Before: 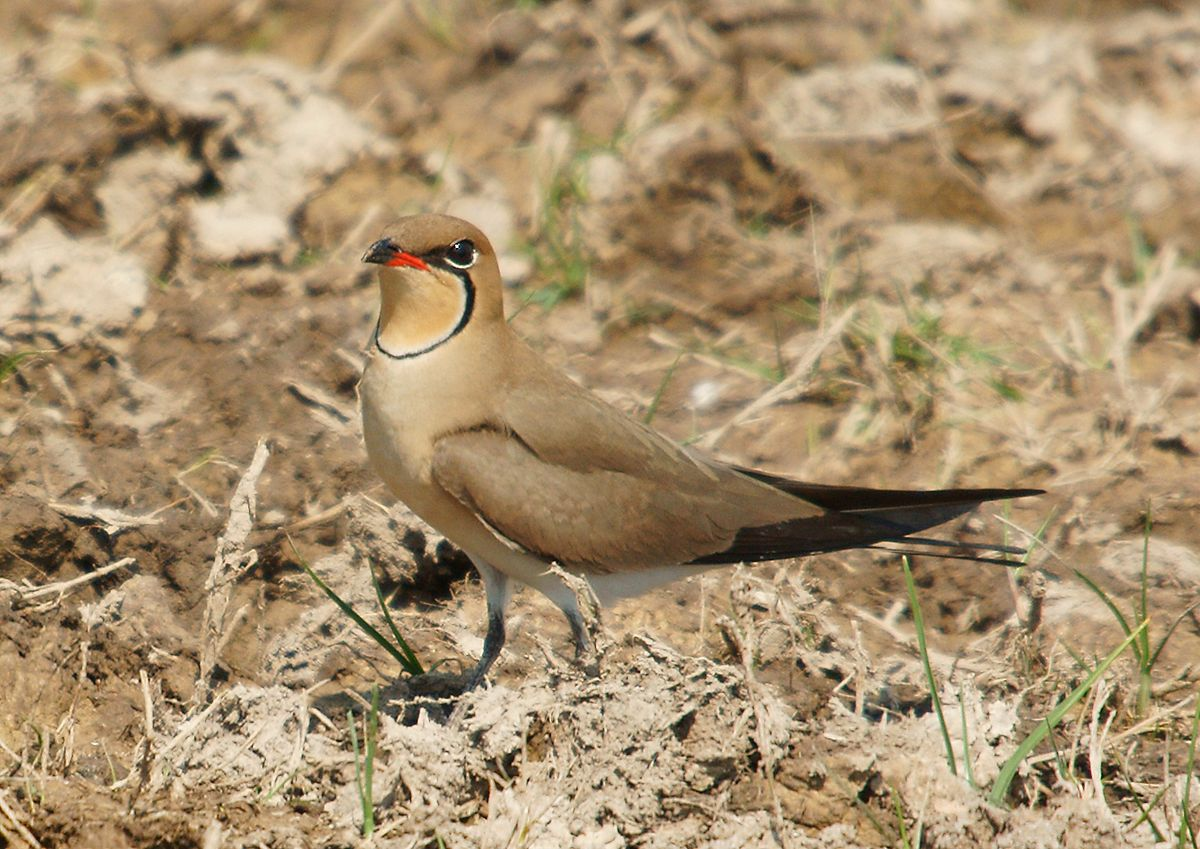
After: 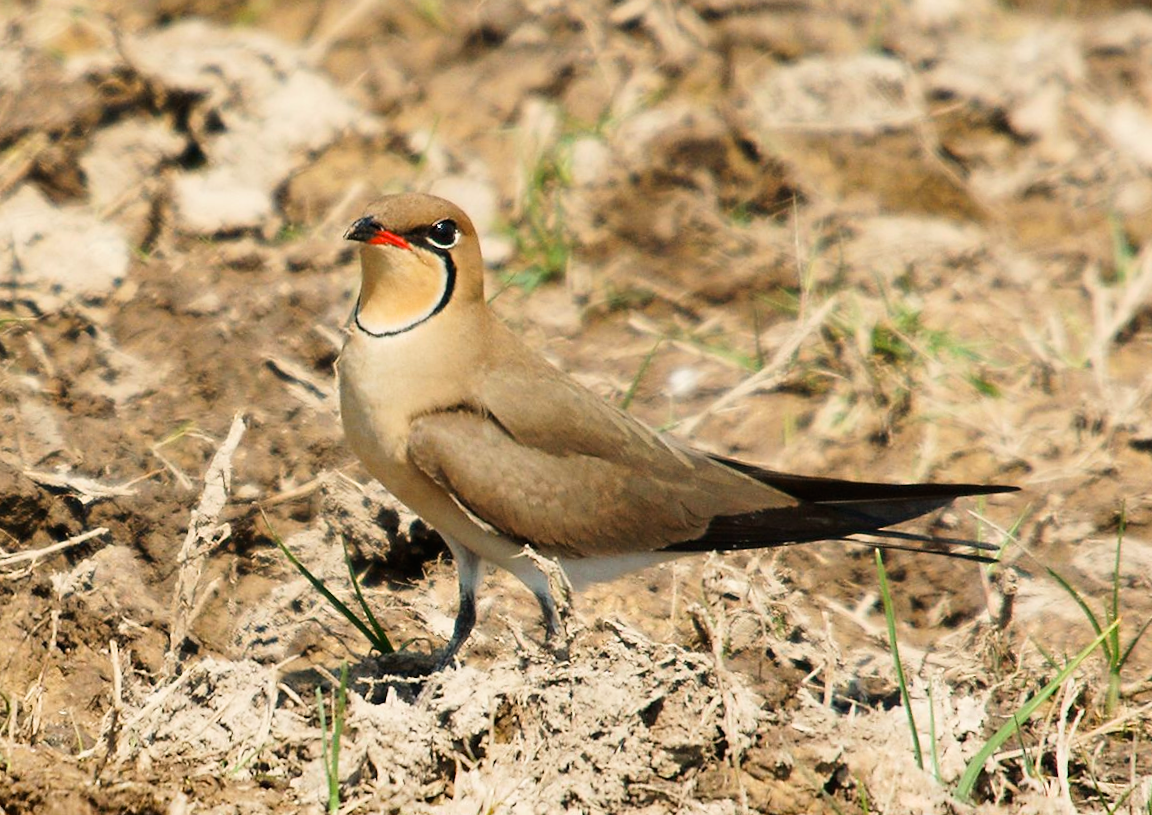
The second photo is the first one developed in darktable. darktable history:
white balance: emerald 1
crop and rotate: angle -1.69°
tone equalizer: -8 EV -0.417 EV, -7 EV -0.389 EV, -6 EV -0.333 EV, -5 EV -0.222 EV, -3 EV 0.222 EV, -2 EV 0.333 EV, -1 EV 0.389 EV, +0 EV 0.417 EV, edges refinement/feathering 500, mask exposure compensation -1.57 EV, preserve details no
color balance: contrast 8.5%, output saturation 105%
filmic rgb: black relative exposure -14.19 EV, white relative exposure 3.39 EV, hardness 7.89, preserve chrominance max RGB
